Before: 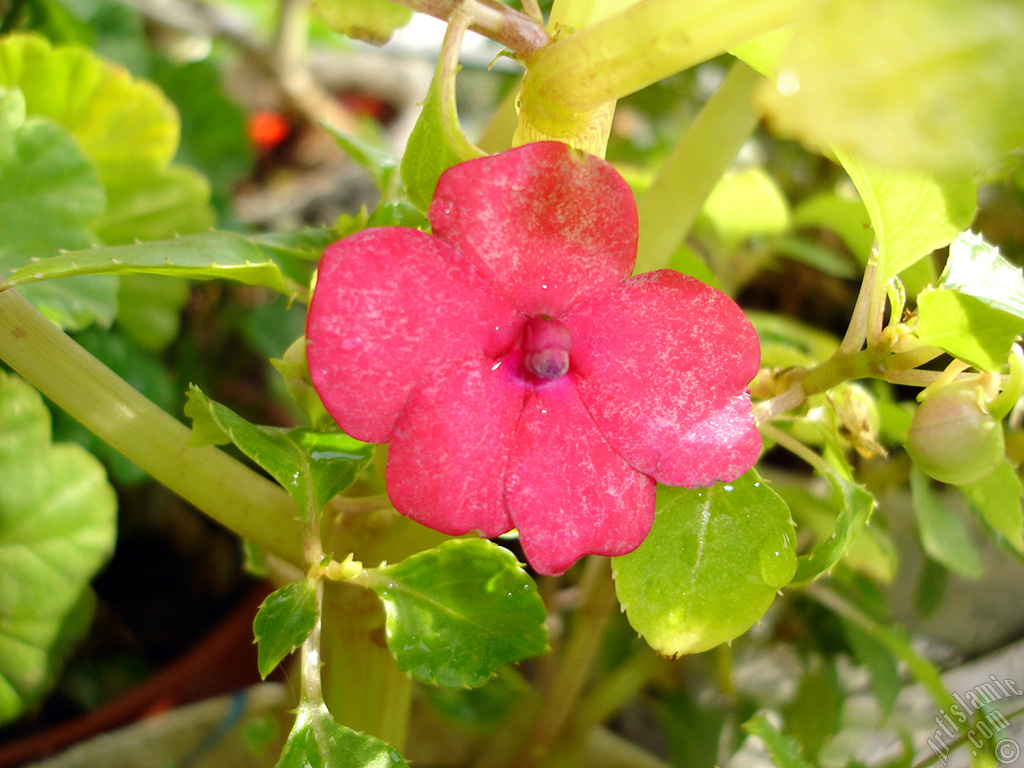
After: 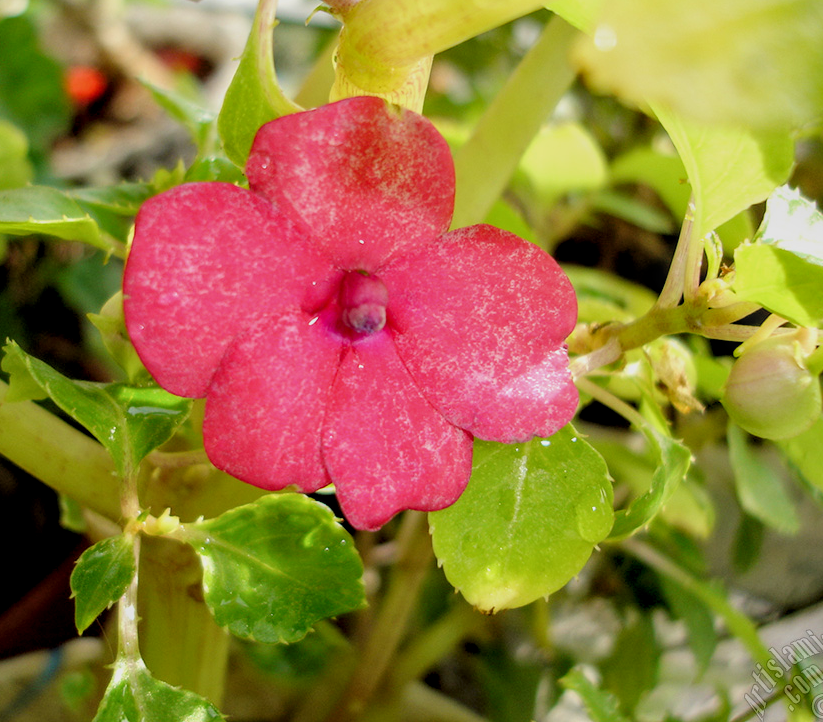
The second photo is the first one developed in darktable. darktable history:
filmic rgb: black relative exposure -7.57 EV, white relative exposure 4.62 EV, target black luminance 0%, hardness 3.55, latitude 50.42%, contrast 1.033, highlights saturation mix 9.36%, shadows ↔ highlights balance -0.185%
crop and rotate: left 17.911%, top 5.906%, right 1.686%
local contrast: detail 130%
